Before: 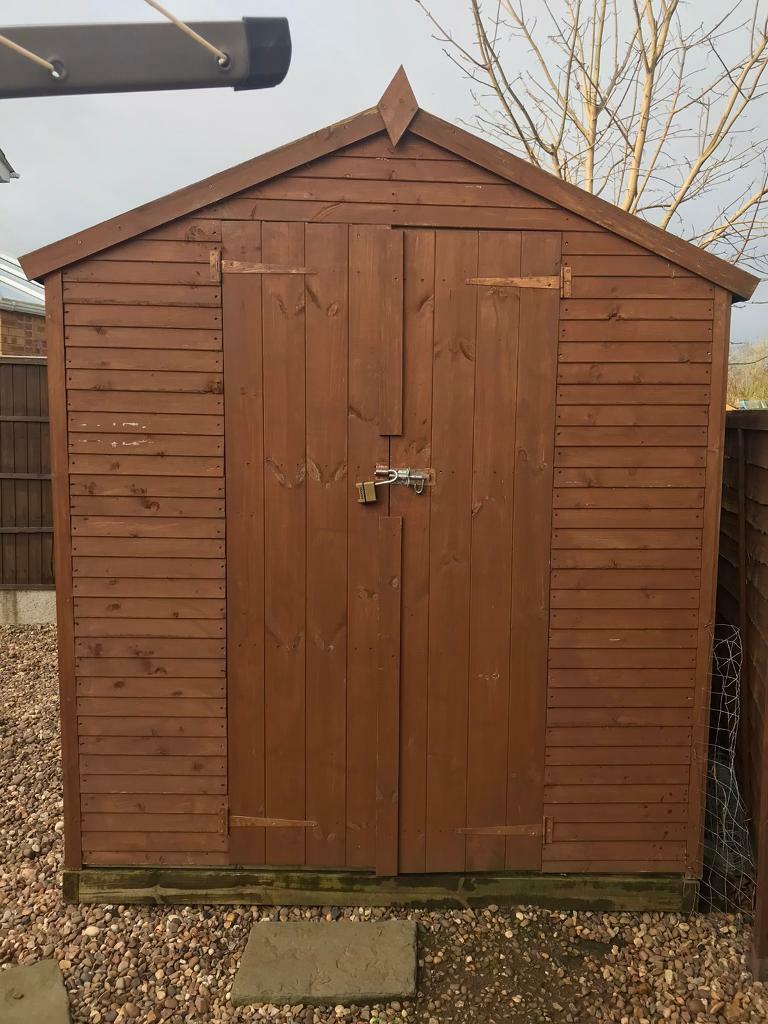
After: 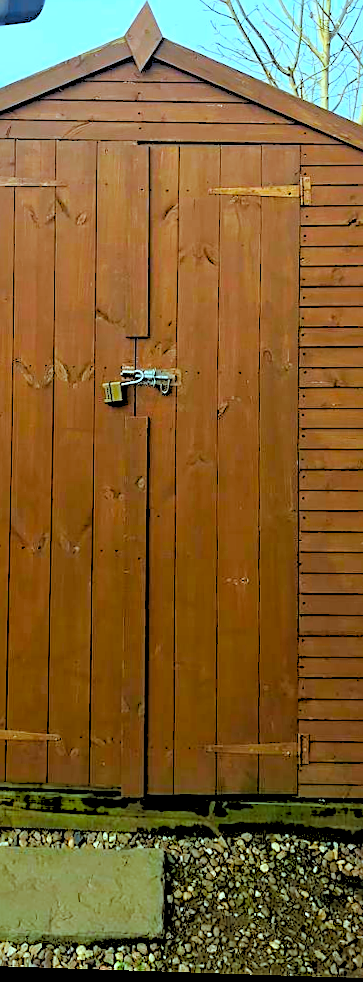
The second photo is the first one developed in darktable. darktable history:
tone curve: curves: ch0 [(0, 0) (0.003, 0.003) (0.011, 0.011) (0.025, 0.025) (0.044, 0.044) (0.069, 0.069) (0.1, 0.099) (0.136, 0.135) (0.177, 0.177) (0.224, 0.224) (0.277, 0.276) (0.335, 0.334) (0.399, 0.398) (0.468, 0.467) (0.543, 0.547) (0.623, 0.626) (0.709, 0.712) (0.801, 0.802) (0.898, 0.898) (1, 1)], preserve colors none
crop: left 33.452%, top 6.025%, right 23.155%
sharpen: on, module defaults
white balance: red 0.871, blue 1.249
rgb levels: levels [[0.027, 0.429, 0.996], [0, 0.5, 1], [0, 0.5, 1]]
color correction: highlights a* -10.77, highlights b* 9.8, saturation 1.72
rotate and perspective: rotation 0.128°, lens shift (vertical) -0.181, lens shift (horizontal) -0.044, shear 0.001, automatic cropping off
levels: levels [0, 0.476, 0.951]
